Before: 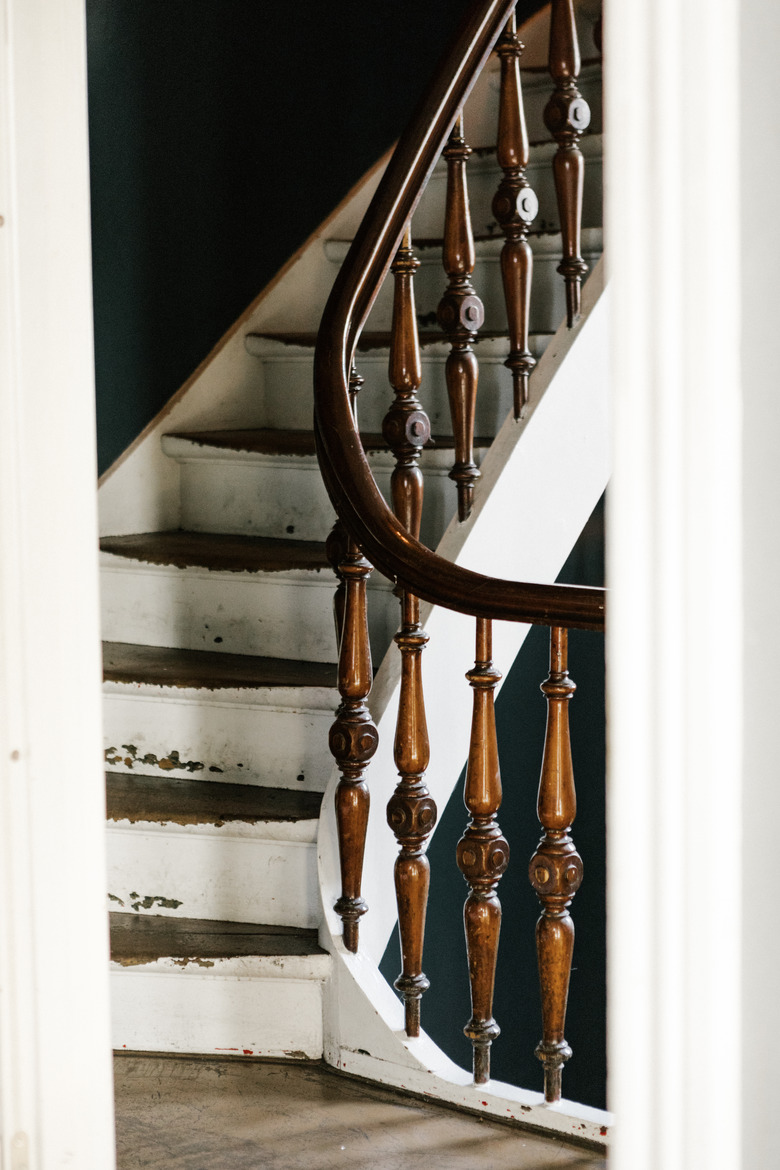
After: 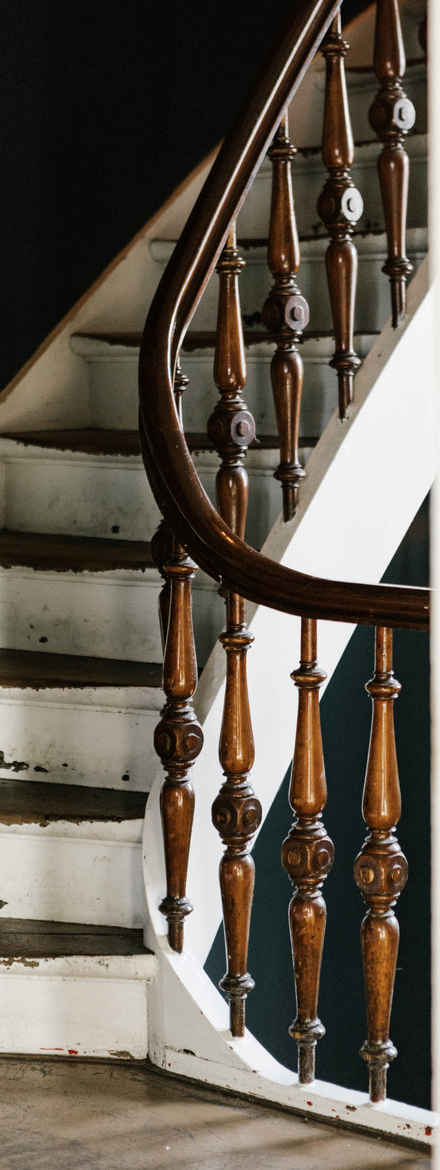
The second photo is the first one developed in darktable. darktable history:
crop and rotate: left 22.473%, right 21.02%
